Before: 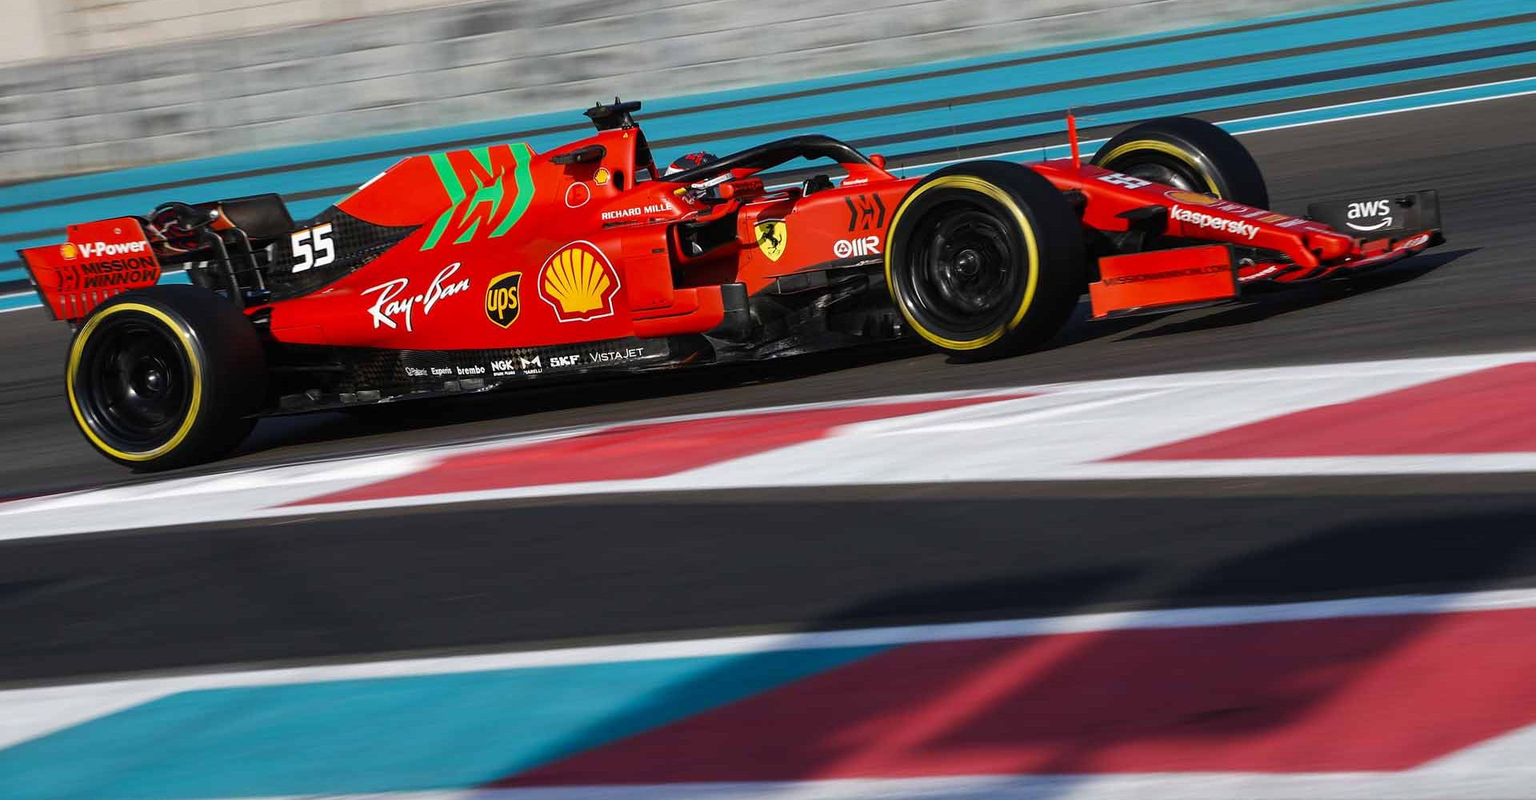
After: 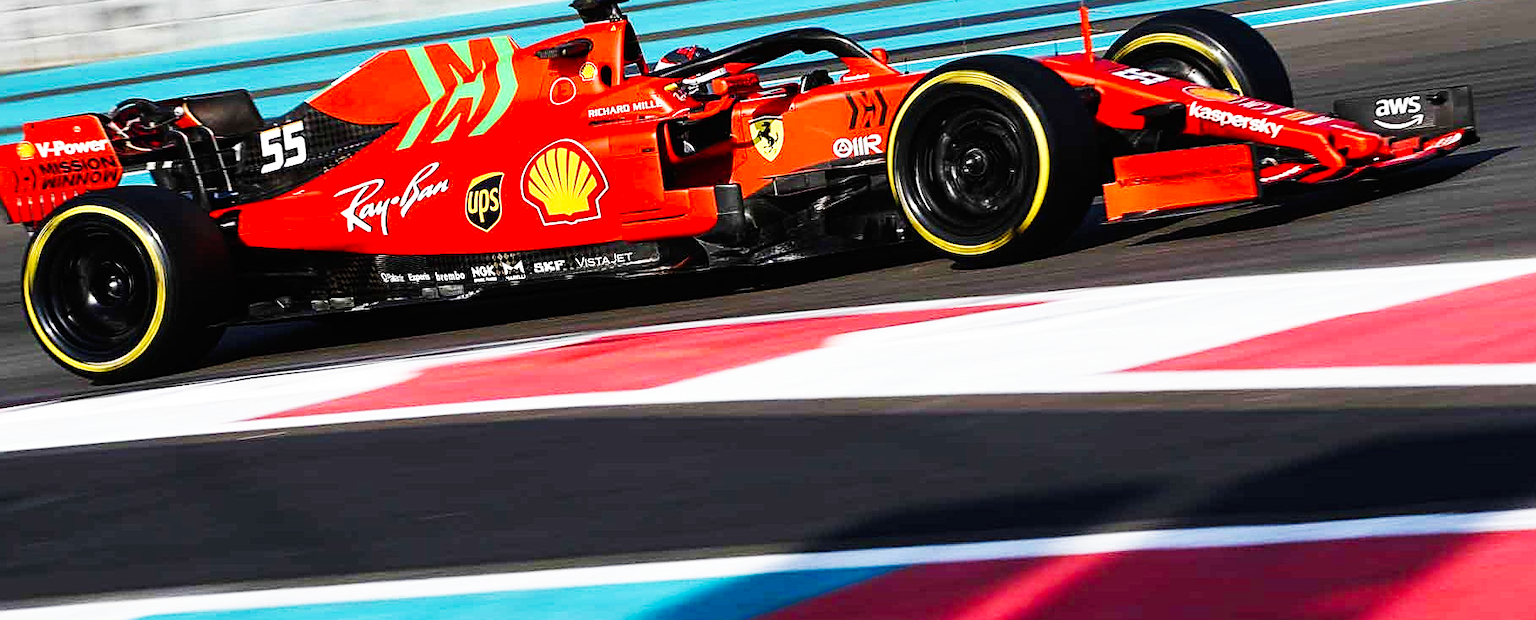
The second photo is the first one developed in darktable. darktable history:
color zones: curves: ch0 [(0, 0.5) (0.143, 0.5) (0.286, 0.5) (0.429, 0.5) (0.571, 0.5) (0.714, 0.476) (0.857, 0.5) (1, 0.5)]; ch2 [(0, 0.5) (0.143, 0.5) (0.286, 0.5) (0.429, 0.5) (0.571, 0.5) (0.714, 0.487) (0.857, 0.5) (1, 0.5)]
base curve: curves: ch0 [(0, 0) (0.007, 0.004) (0.027, 0.03) (0.046, 0.07) (0.207, 0.54) (0.442, 0.872) (0.673, 0.972) (1, 1)], preserve colors none
crop and rotate: left 2.923%, top 13.621%, right 2.338%, bottom 12.899%
sharpen: on, module defaults
